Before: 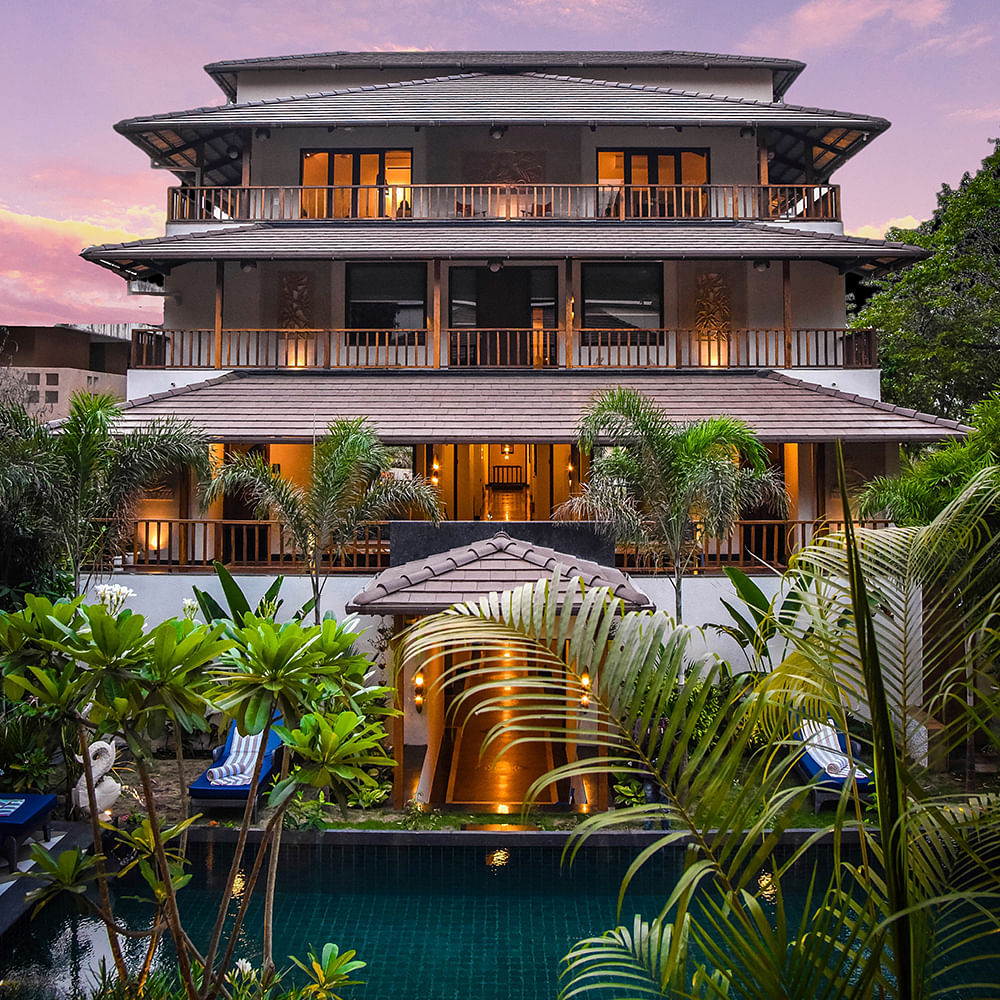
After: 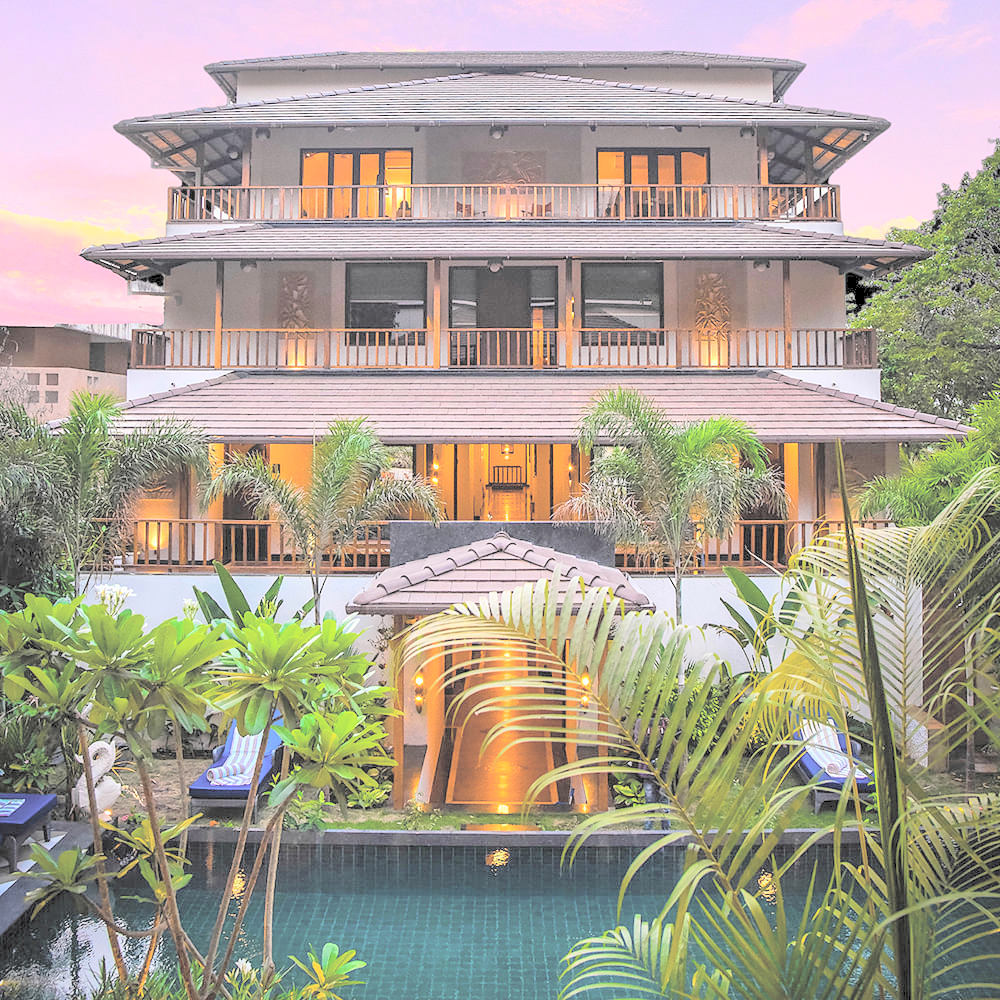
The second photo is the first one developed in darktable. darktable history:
contrast brightness saturation: brightness 0.99
